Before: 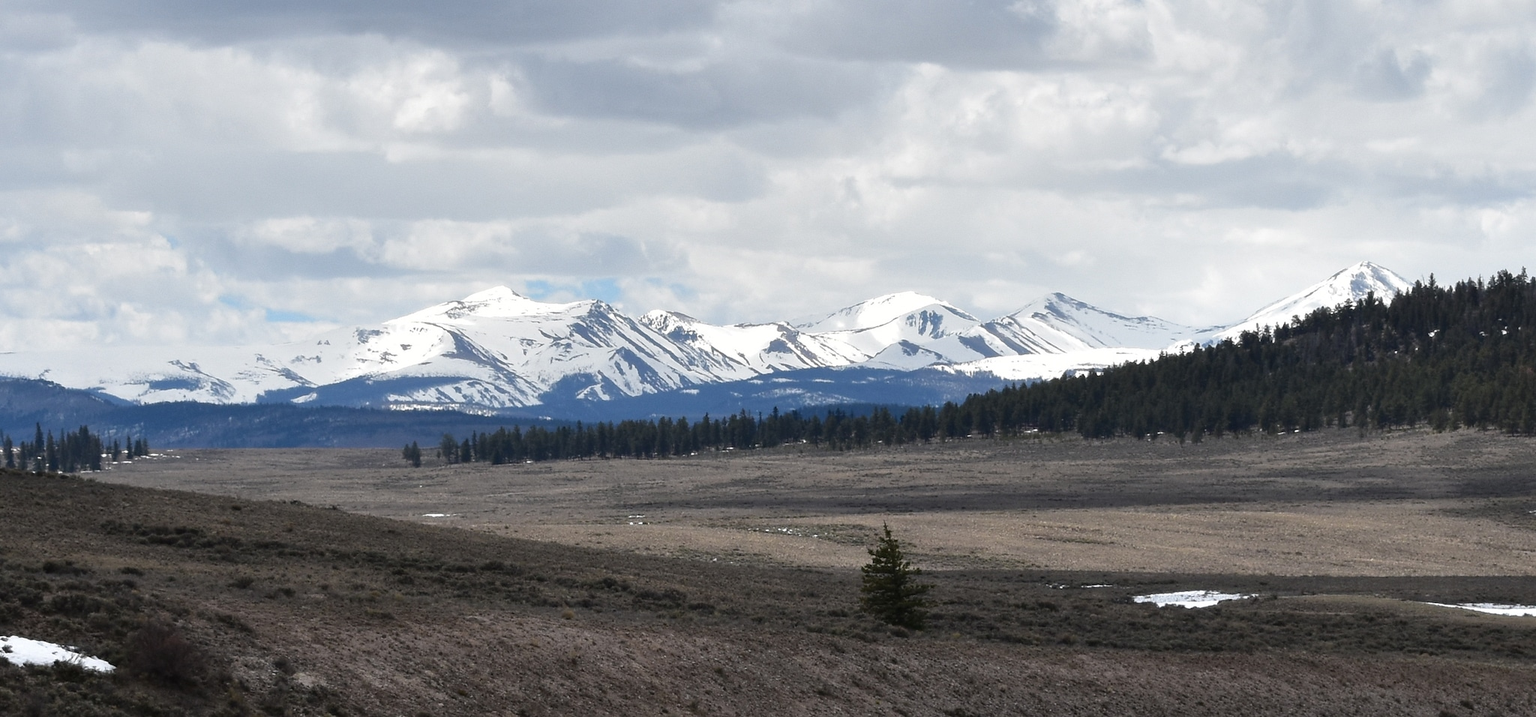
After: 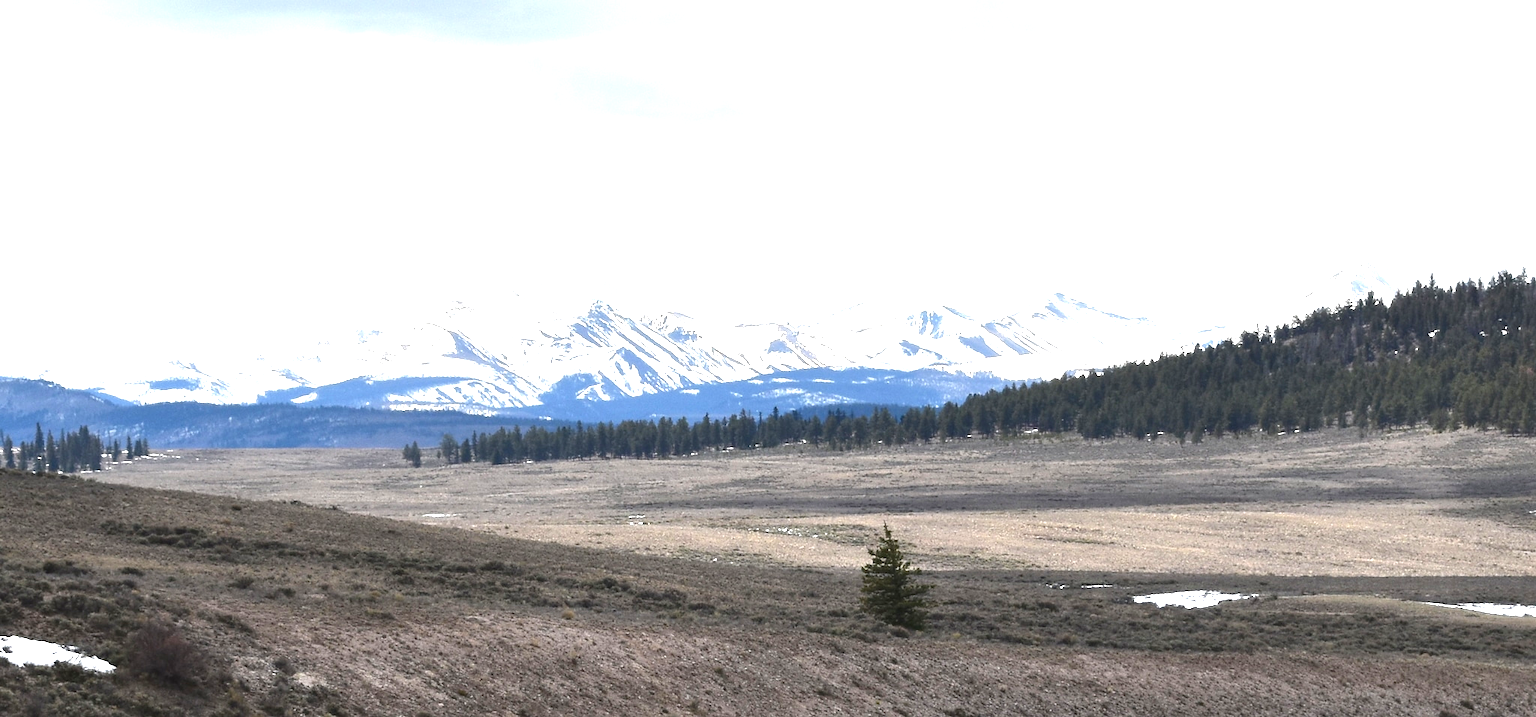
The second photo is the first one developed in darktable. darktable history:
exposure: black level correction 0, exposure 1.474 EV, compensate exposure bias true, compensate highlight preservation false
